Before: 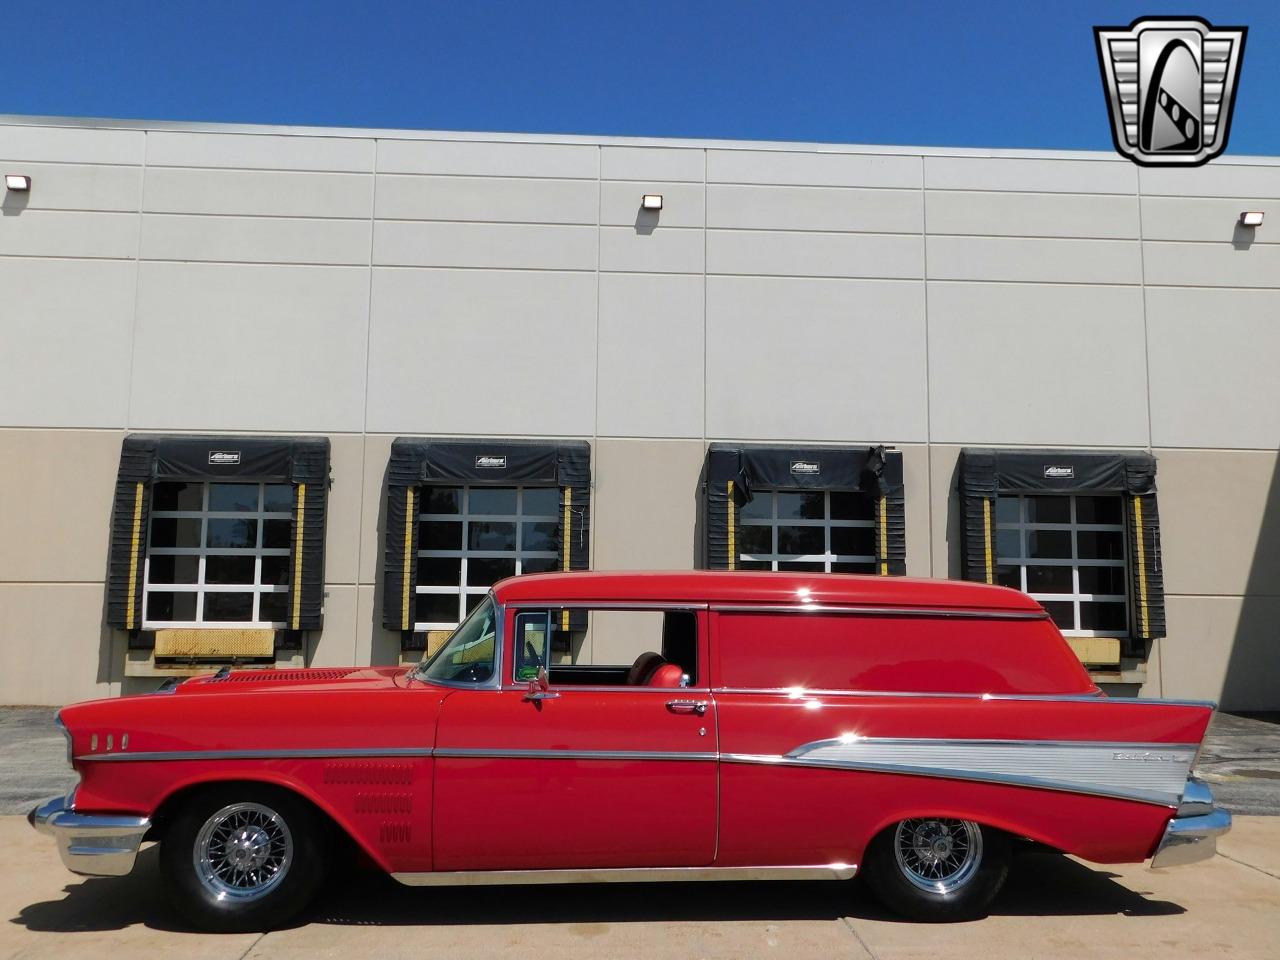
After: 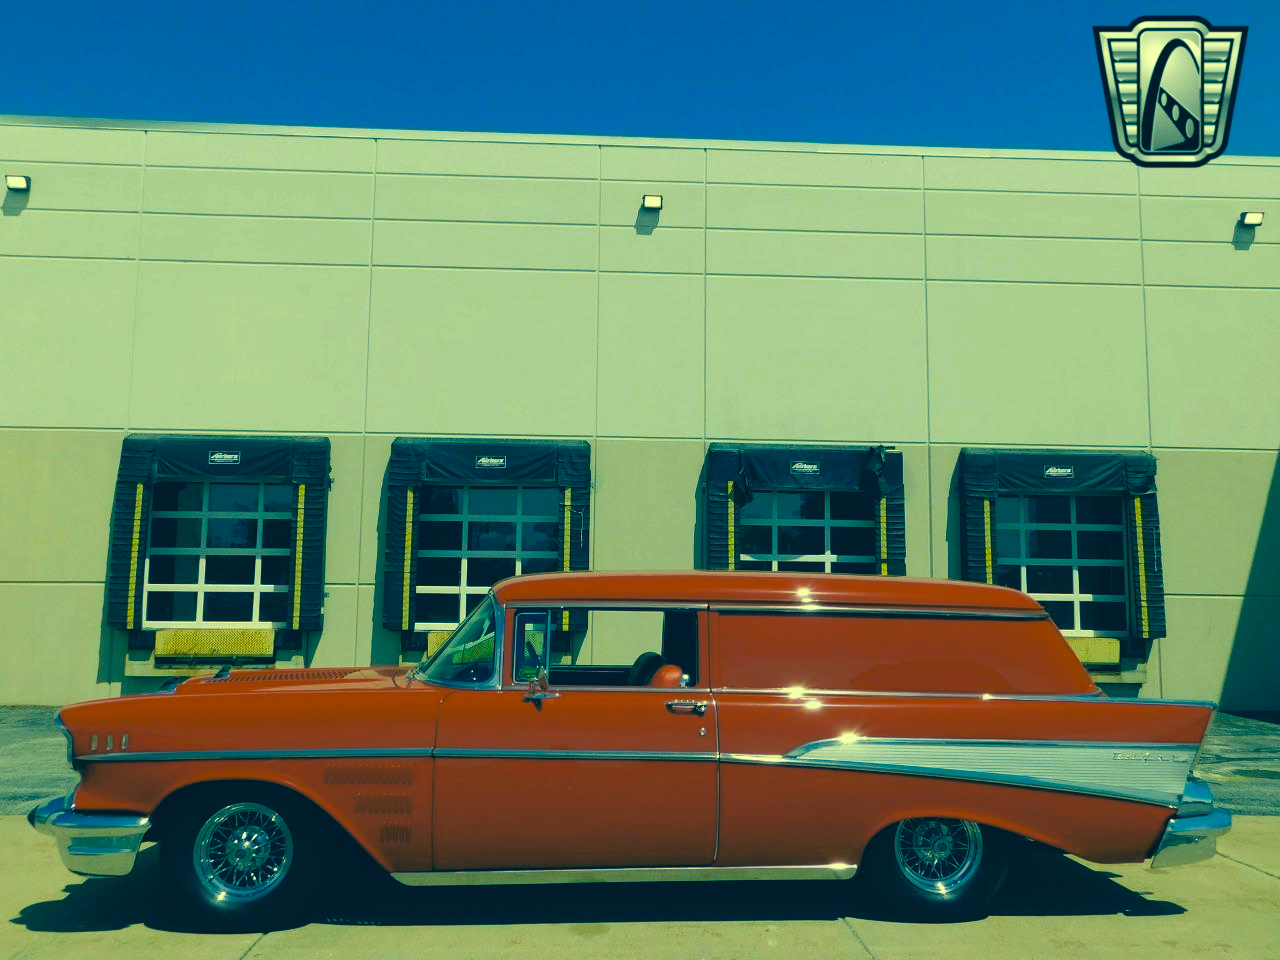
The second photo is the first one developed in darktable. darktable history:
color balance rgb: shadows fall-off 101%, linear chroma grading › mid-tones 7.63%, perceptual saturation grading › mid-tones 11.68%, mask middle-gray fulcrum 22.45%, global vibrance 10.11%, saturation formula JzAzBz (2021)
color correction: highlights a* -15.58, highlights b* 40, shadows a* -40, shadows b* -26.18
